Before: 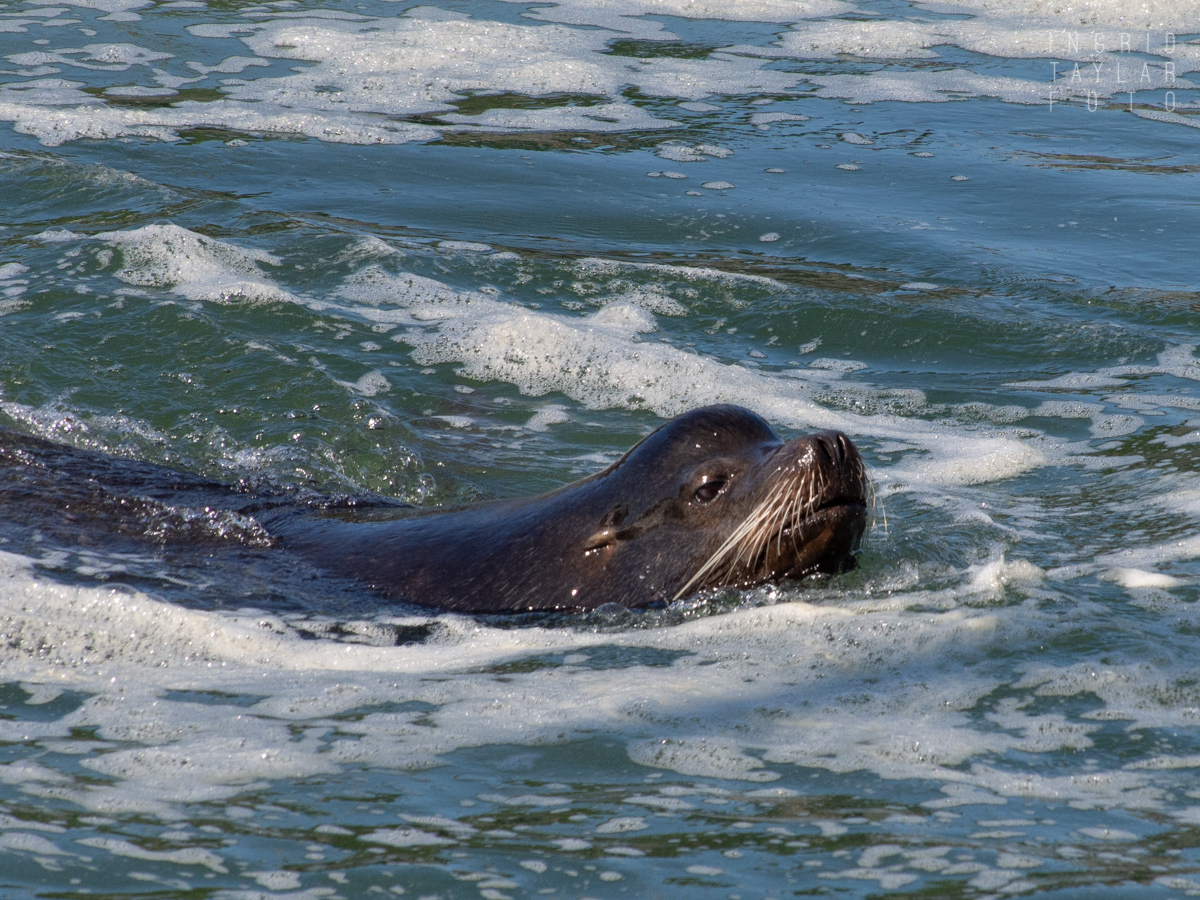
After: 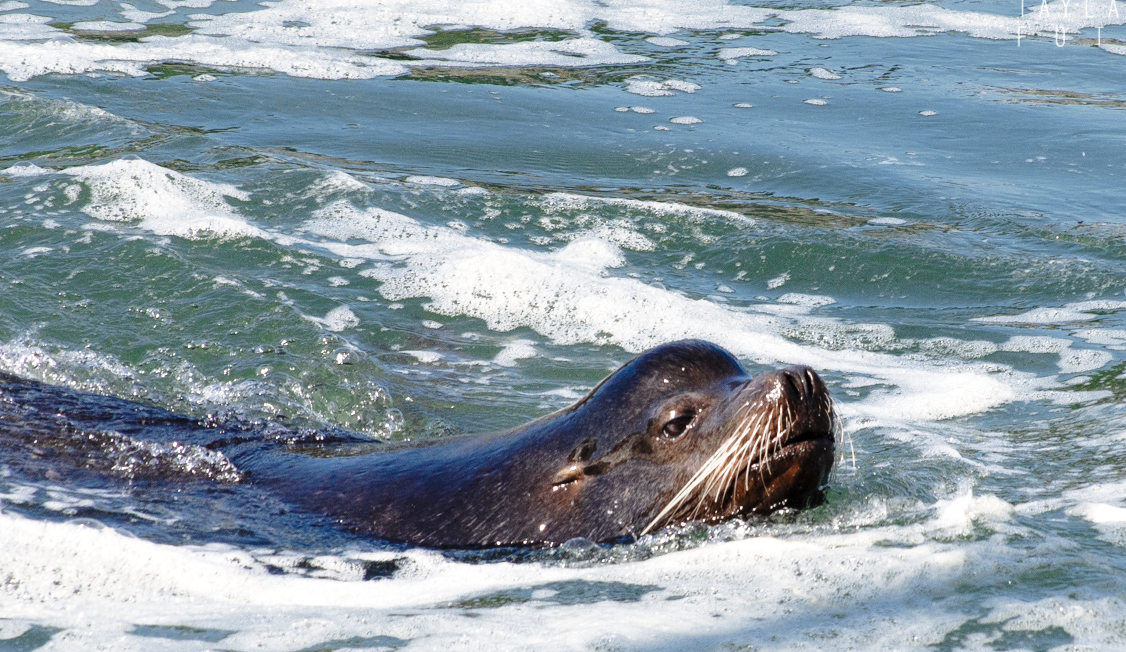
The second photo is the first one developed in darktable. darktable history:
exposure: exposure 0.556 EV, compensate highlight preservation false
color zones: curves: ch0 [(0, 0.5) (0.125, 0.4) (0.25, 0.5) (0.375, 0.4) (0.5, 0.4) (0.625, 0.35) (0.75, 0.35) (0.875, 0.5)]; ch1 [(0, 0.35) (0.125, 0.45) (0.25, 0.35) (0.375, 0.35) (0.5, 0.35) (0.625, 0.35) (0.75, 0.45) (0.875, 0.35)]; ch2 [(0, 0.6) (0.125, 0.5) (0.25, 0.5) (0.375, 0.6) (0.5, 0.6) (0.625, 0.5) (0.75, 0.5) (0.875, 0.5)]
crop: left 2.737%, top 7.287%, right 3.421%, bottom 20.179%
base curve: curves: ch0 [(0, 0) (0.028, 0.03) (0.121, 0.232) (0.46, 0.748) (0.859, 0.968) (1, 1)], preserve colors none
